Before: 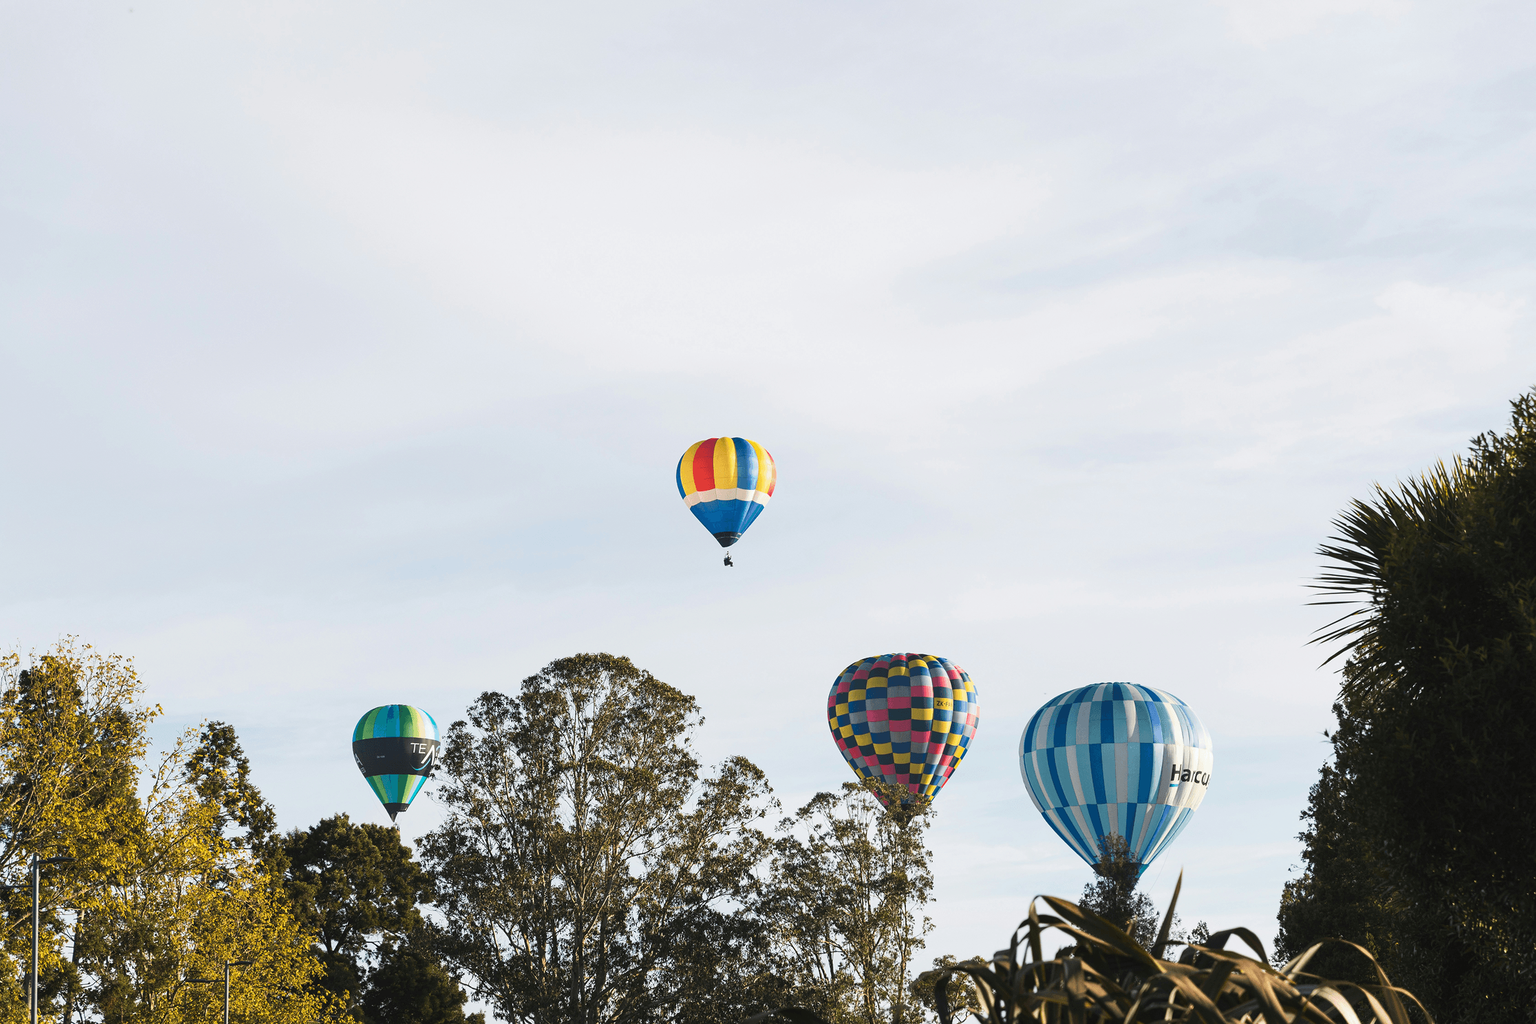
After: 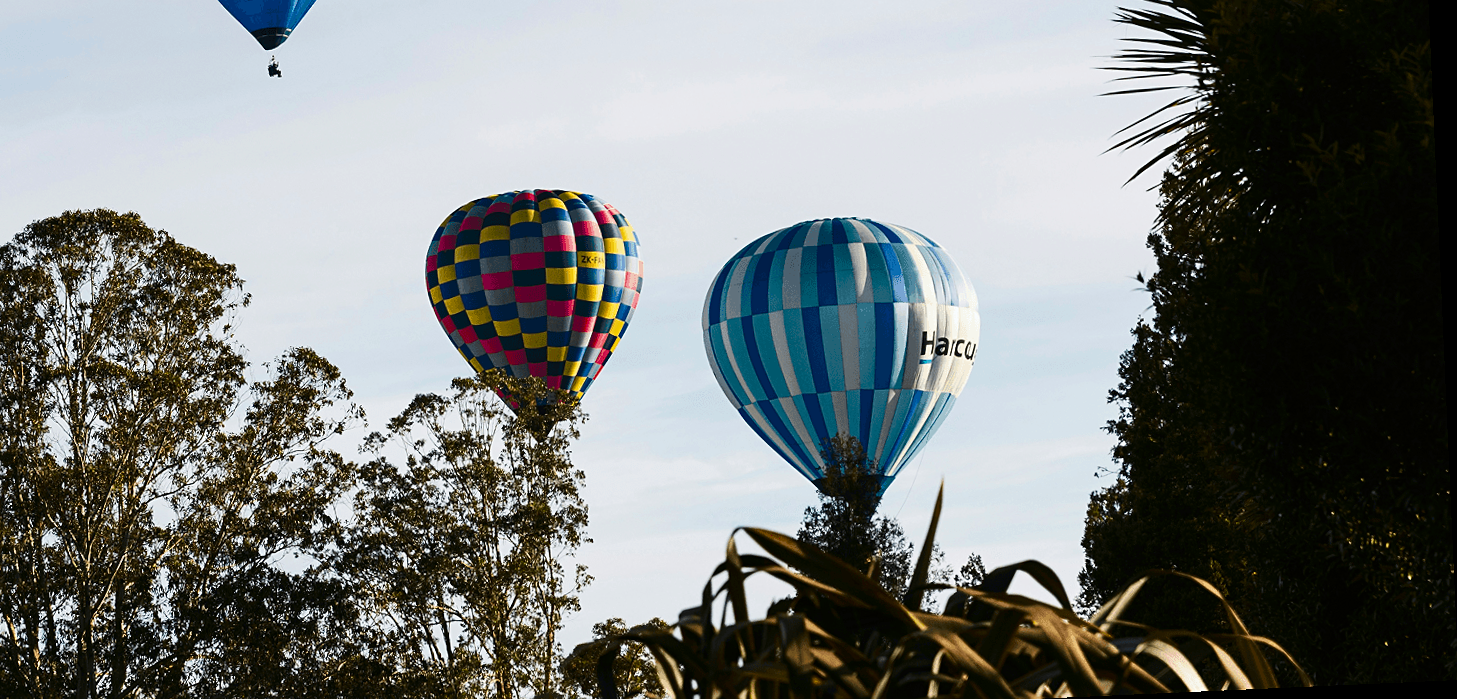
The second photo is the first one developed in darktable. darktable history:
sharpen: amount 0.2
rotate and perspective: rotation -2.56°, automatic cropping off
crop and rotate: left 35.509%, top 50.238%, bottom 4.934%
contrast brightness saturation: contrast 0.13, brightness -0.24, saturation 0.14
